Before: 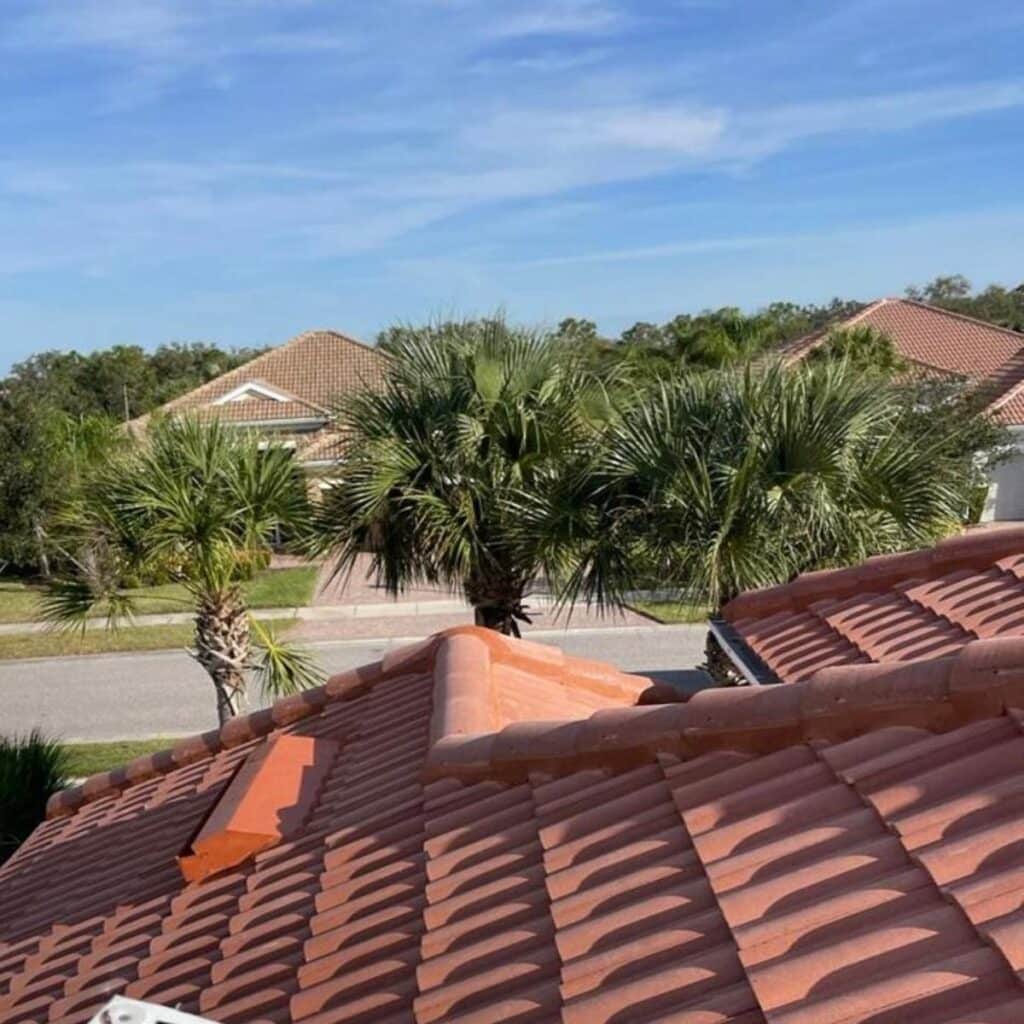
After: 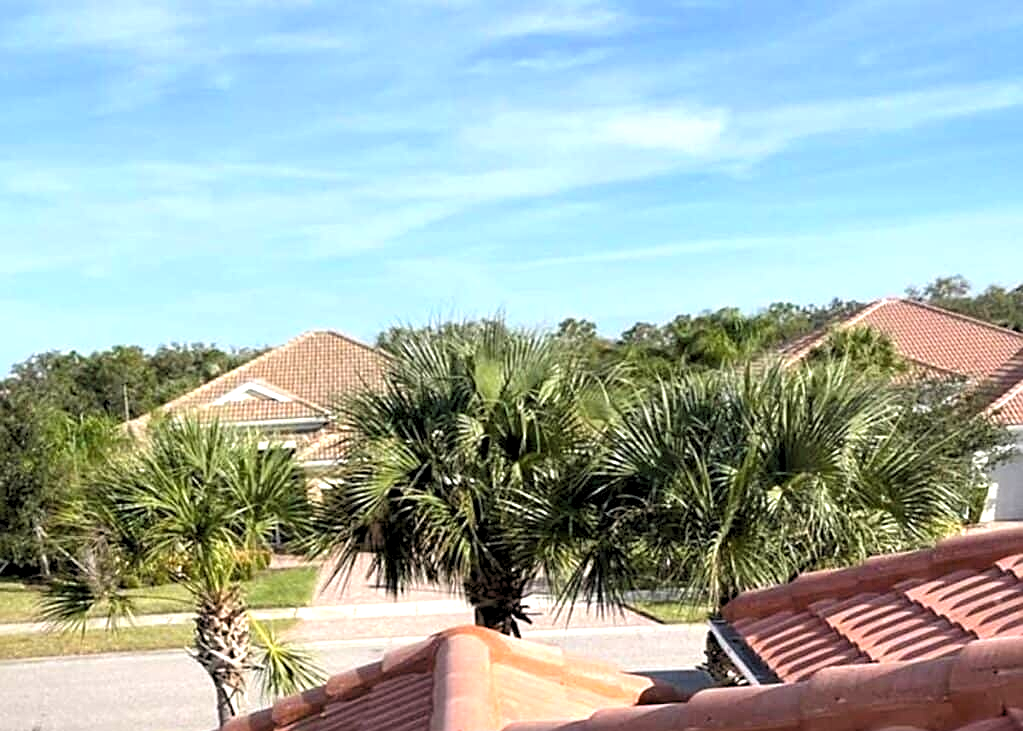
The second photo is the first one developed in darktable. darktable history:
crop: bottom 28.576%
exposure: exposure 0.766 EV, compensate highlight preservation false
levels: levels [0.073, 0.497, 0.972]
sharpen: on, module defaults
